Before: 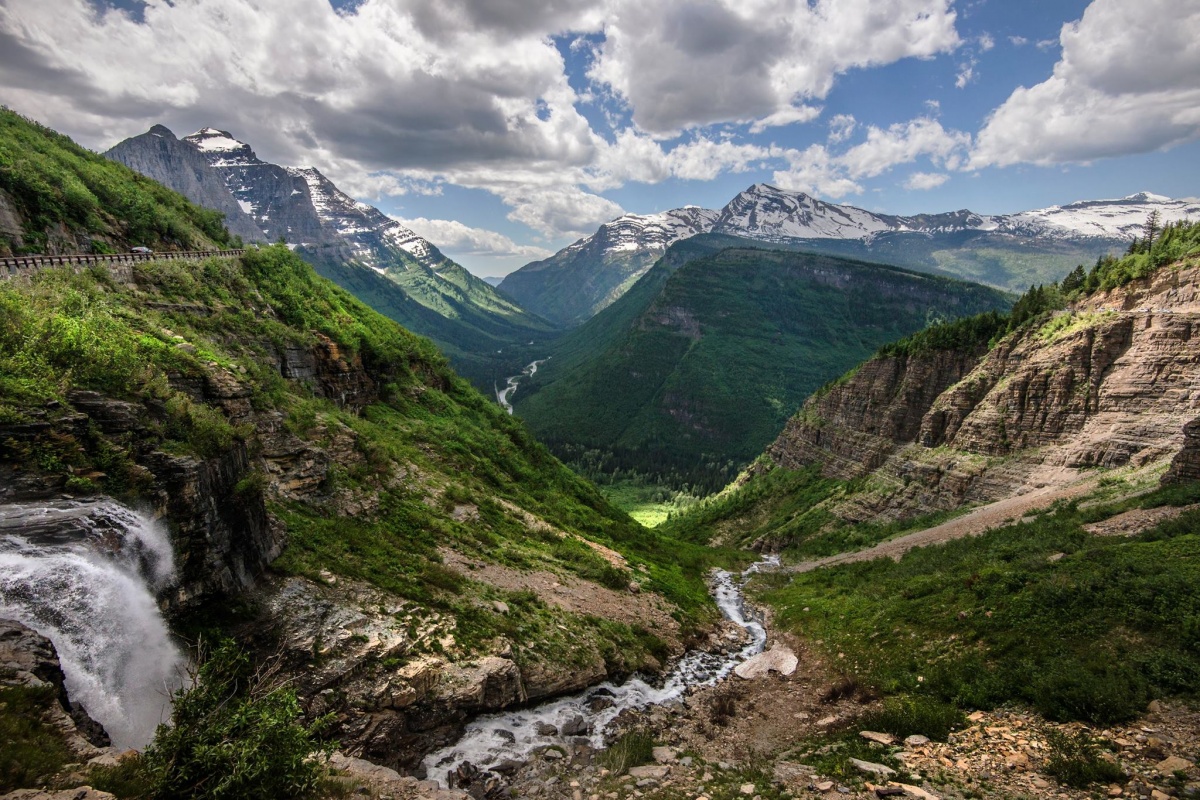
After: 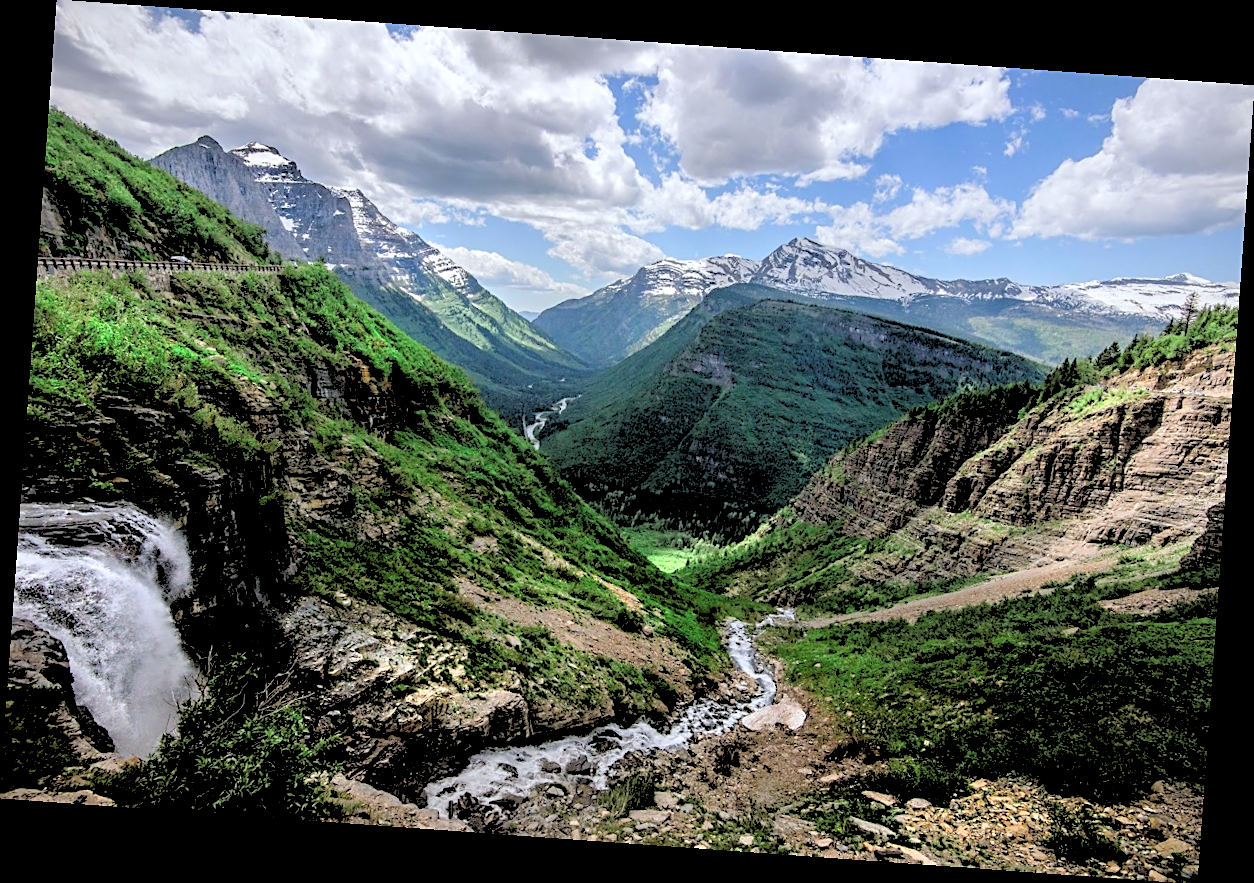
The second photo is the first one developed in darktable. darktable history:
rgb levels: levels [[0.027, 0.429, 0.996], [0, 0.5, 1], [0, 0.5, 1]]
rotate and perspective: rotation 4.1°, automatic cropping off
exposure: exposure 0.127 EV, compensate highlight preservation false
sharpen: on, module defaults
color zones: curves: ch2 [(0, 0.5) (0.143, 0.517) (0.286, 0.571) (0.429, 0.522) (0.571, 0.5) (0.714, 0.5) (0.857, 0.5) (1, 0.5)]
white balance: red 0.967, blue 1.049
